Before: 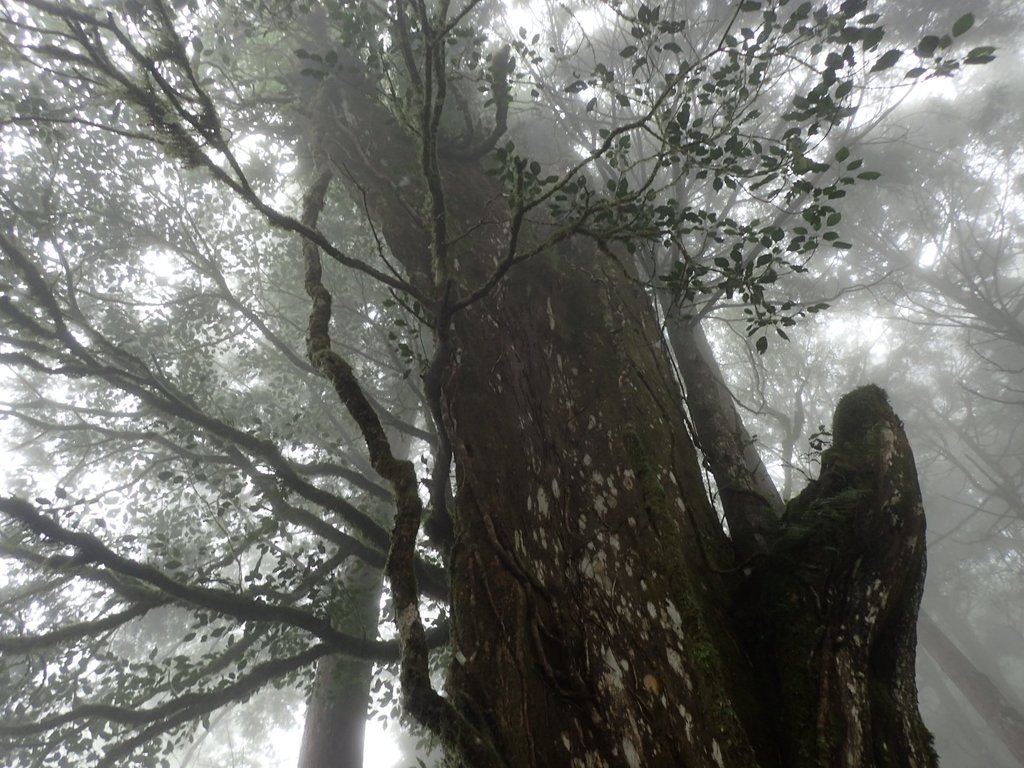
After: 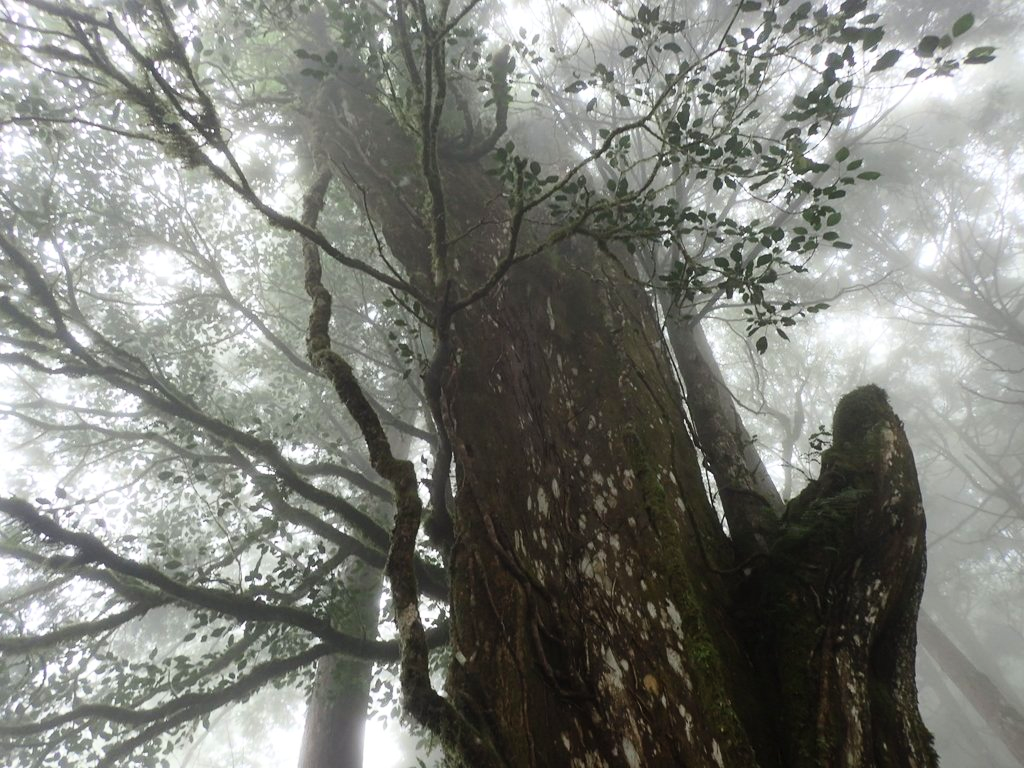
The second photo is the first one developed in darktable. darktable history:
contrast brightness saturation: contrast 0.201, brightness 0.164, saturation 0.221
